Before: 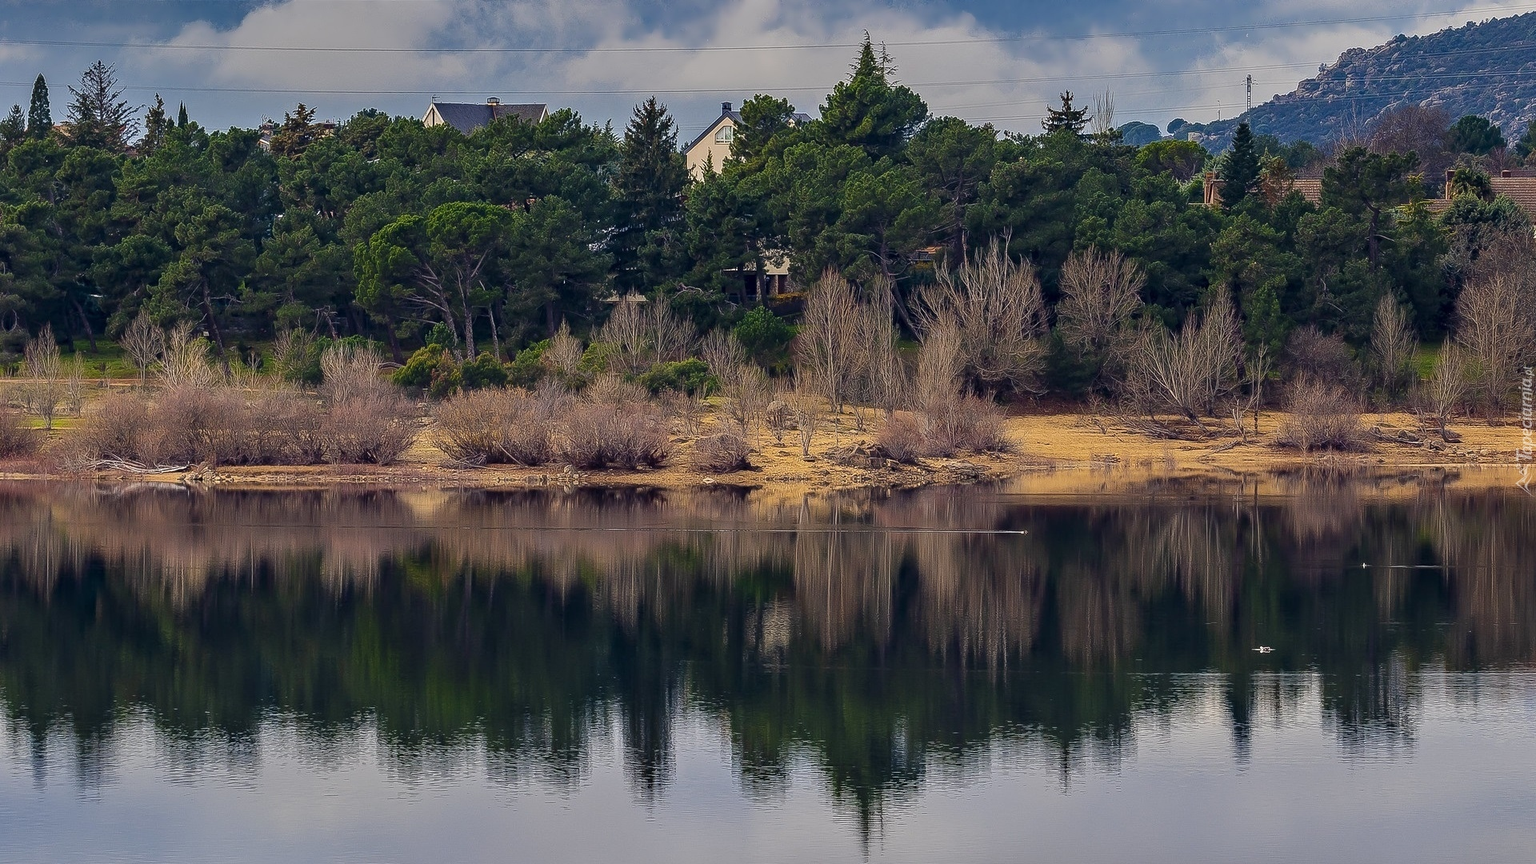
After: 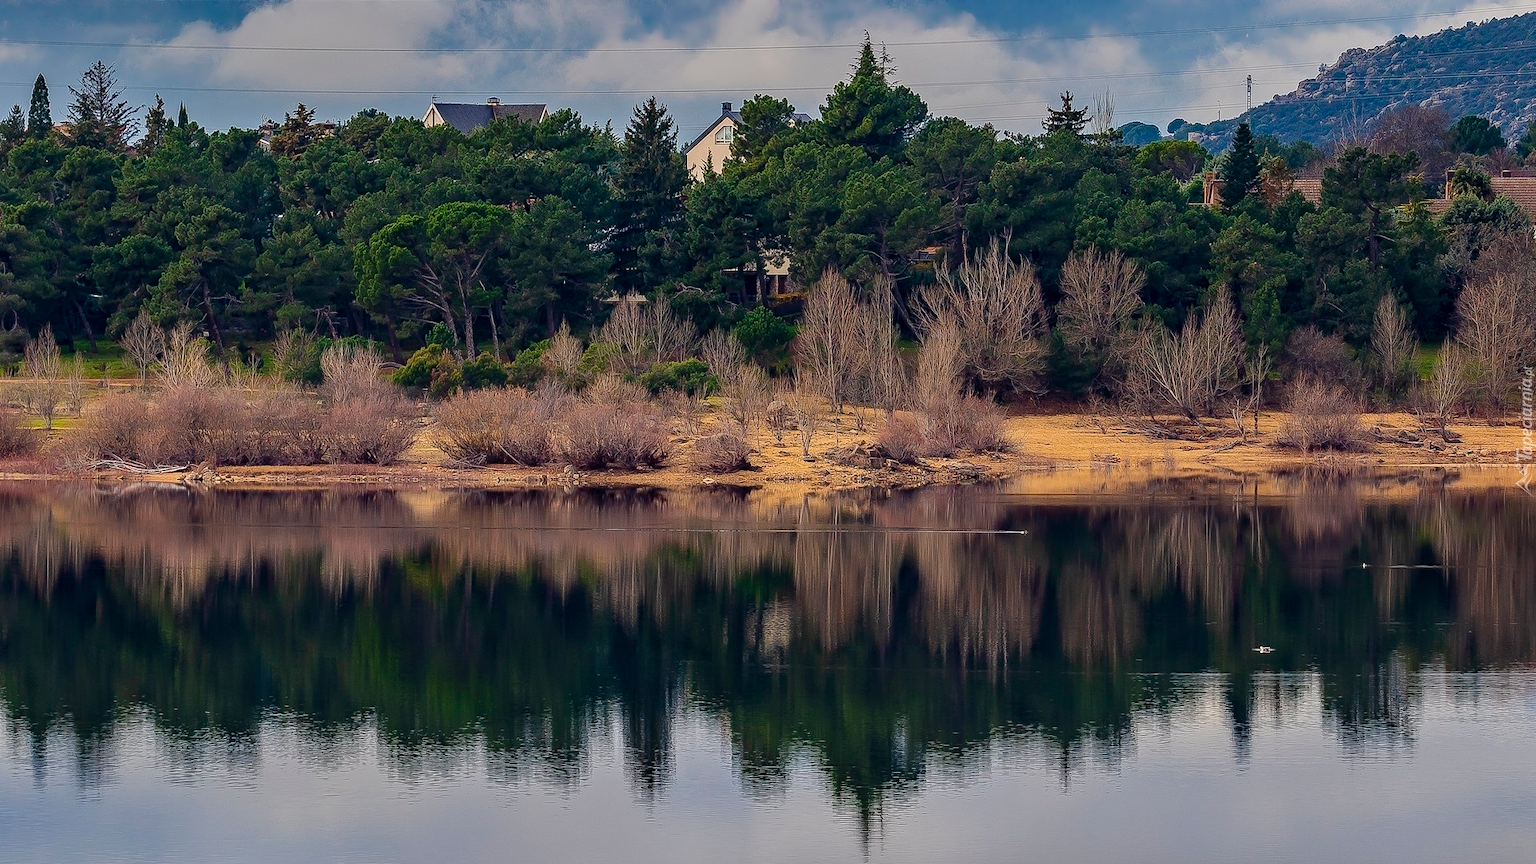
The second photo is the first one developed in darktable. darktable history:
color calibration: illuminant same as pipeline (D50), adaptation none (bypass), x 0.332, y 0.335, temperature 5023.36 K
